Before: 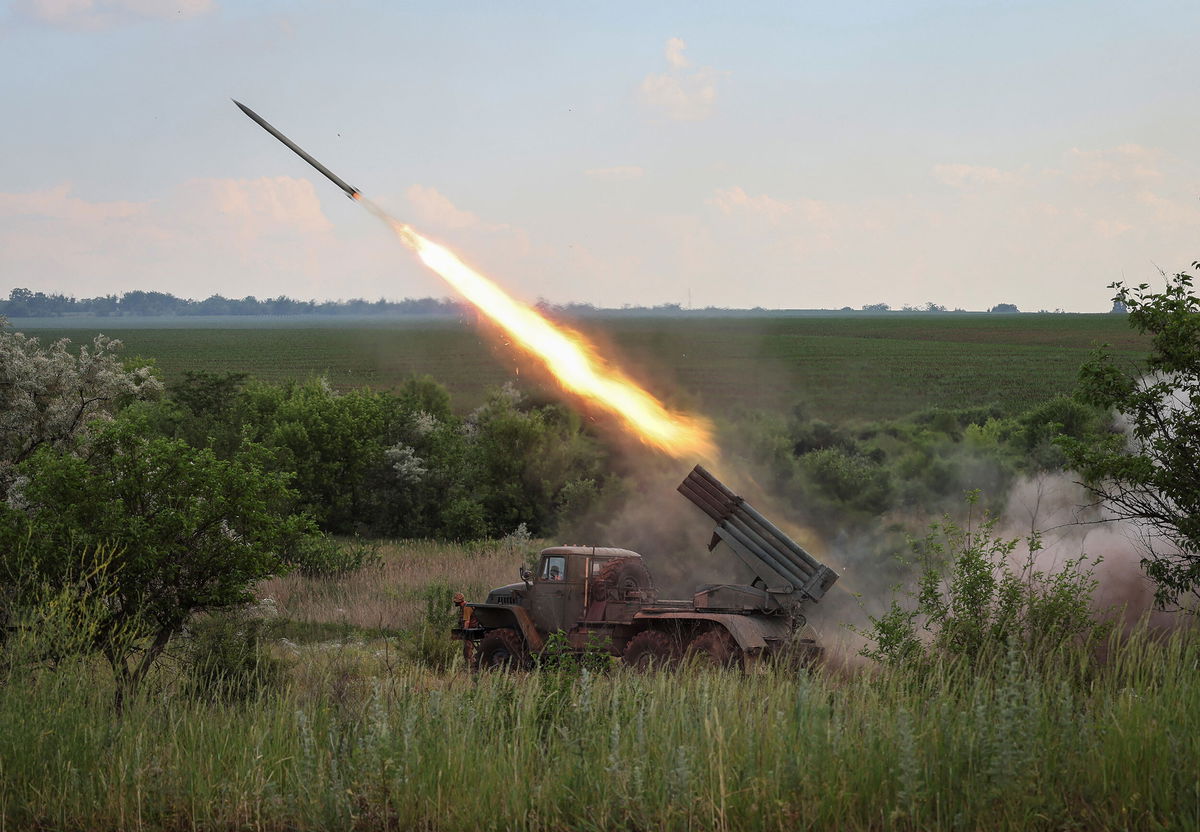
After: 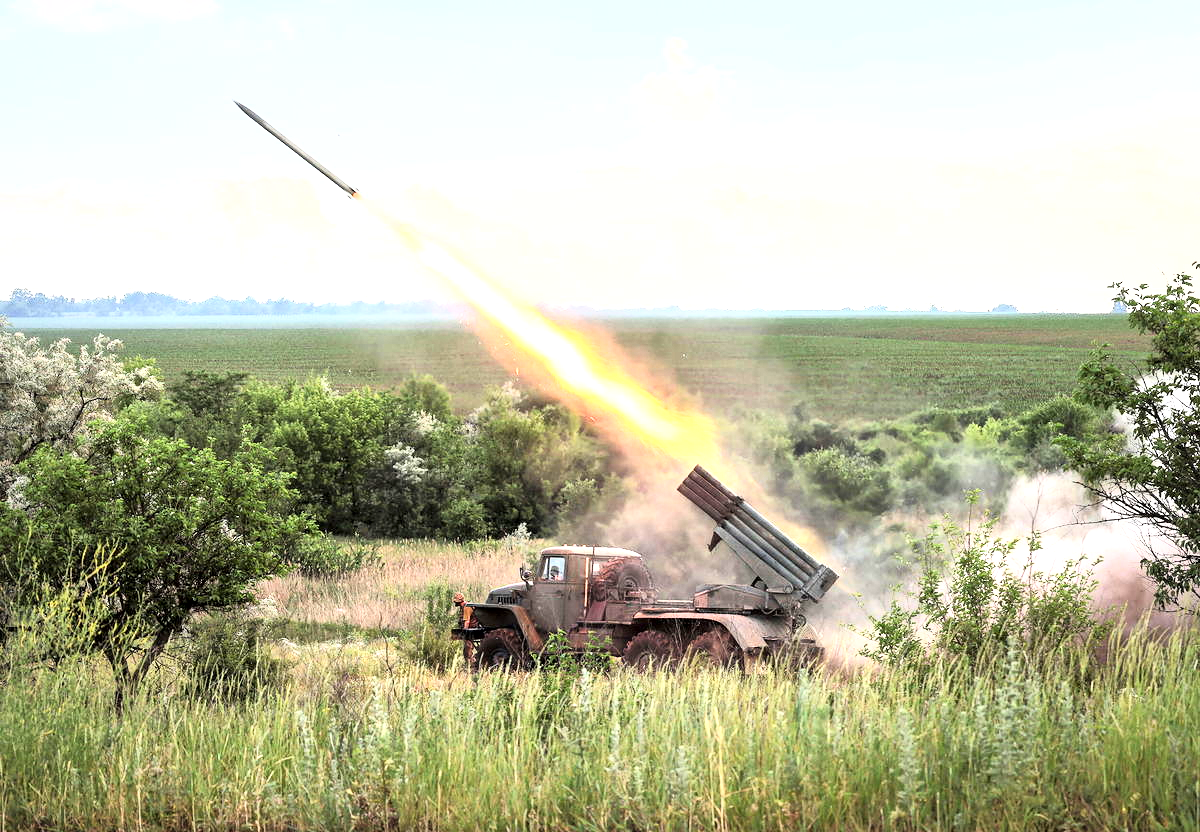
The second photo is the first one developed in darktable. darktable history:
exposure: black level correction 0, exposure 1.096 EV, compensate highlight preservation false
local contrast: mode bilateral grid, contrast 25, coarseness 60, detail 151%, midtone range 0.2
base curve: curves: ch0 [(0, 0) (0.012, 0.01) (0.073, 0.168) (0.31, 0.711) (0.645, 0.957) (1, 1)]
